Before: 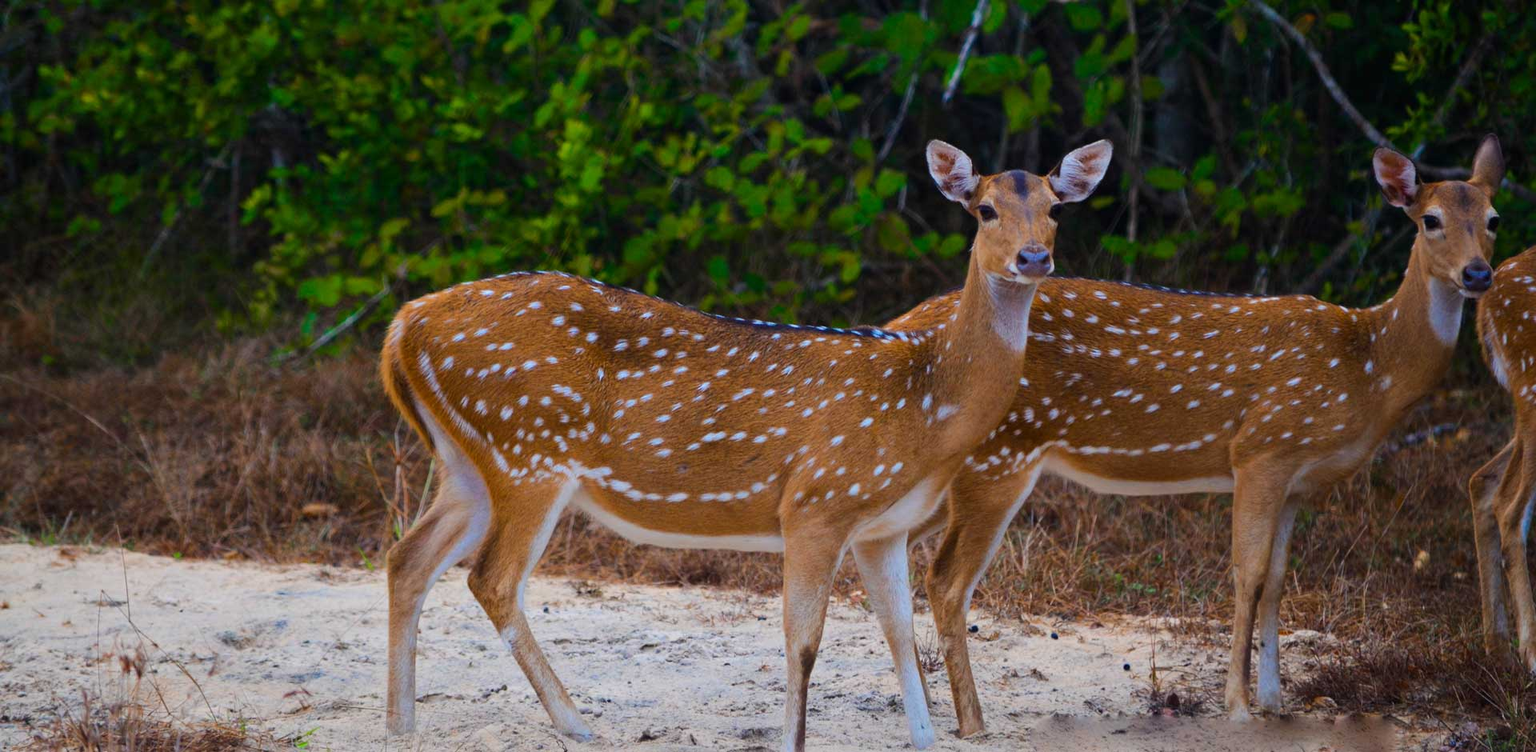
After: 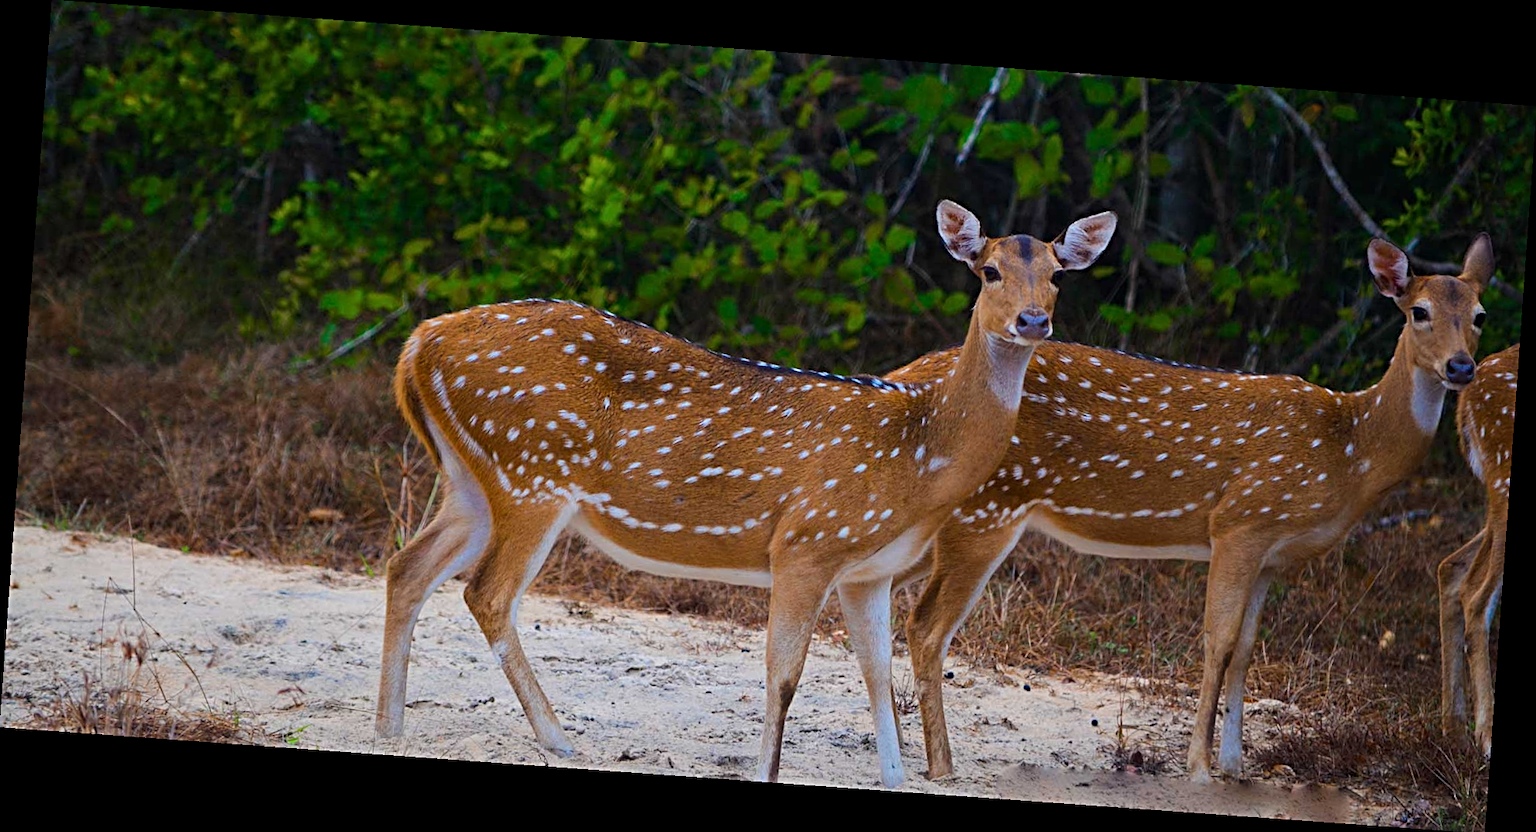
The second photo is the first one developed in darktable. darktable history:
sharpen: radius 3.119
rotate and perspective: rotation 4.1°, automatic cropping off
